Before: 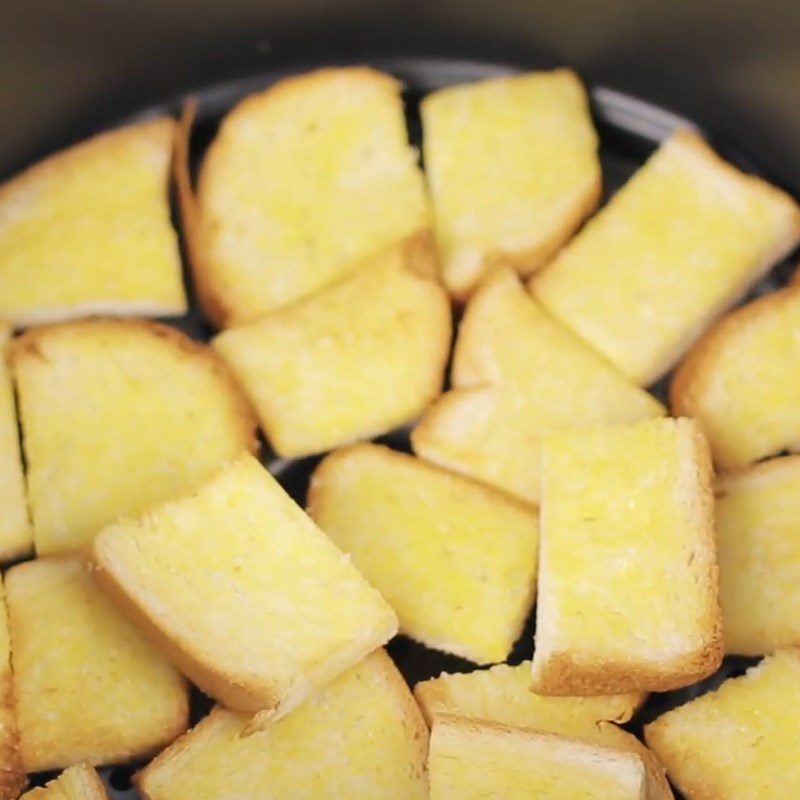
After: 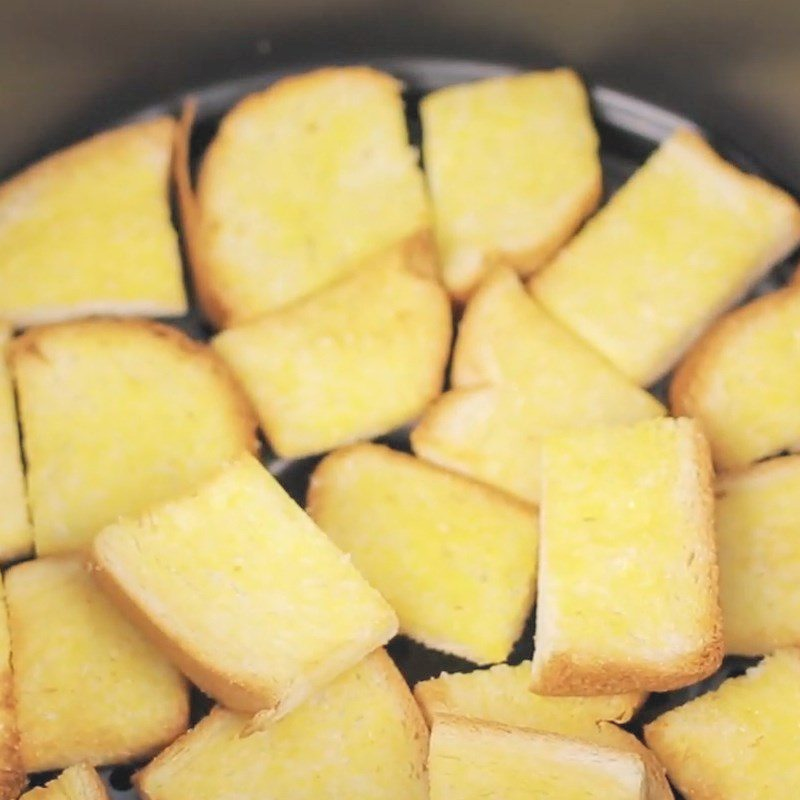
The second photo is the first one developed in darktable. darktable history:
local contrast: detail 109%
contrast brightness saturation: brightness 0.143
